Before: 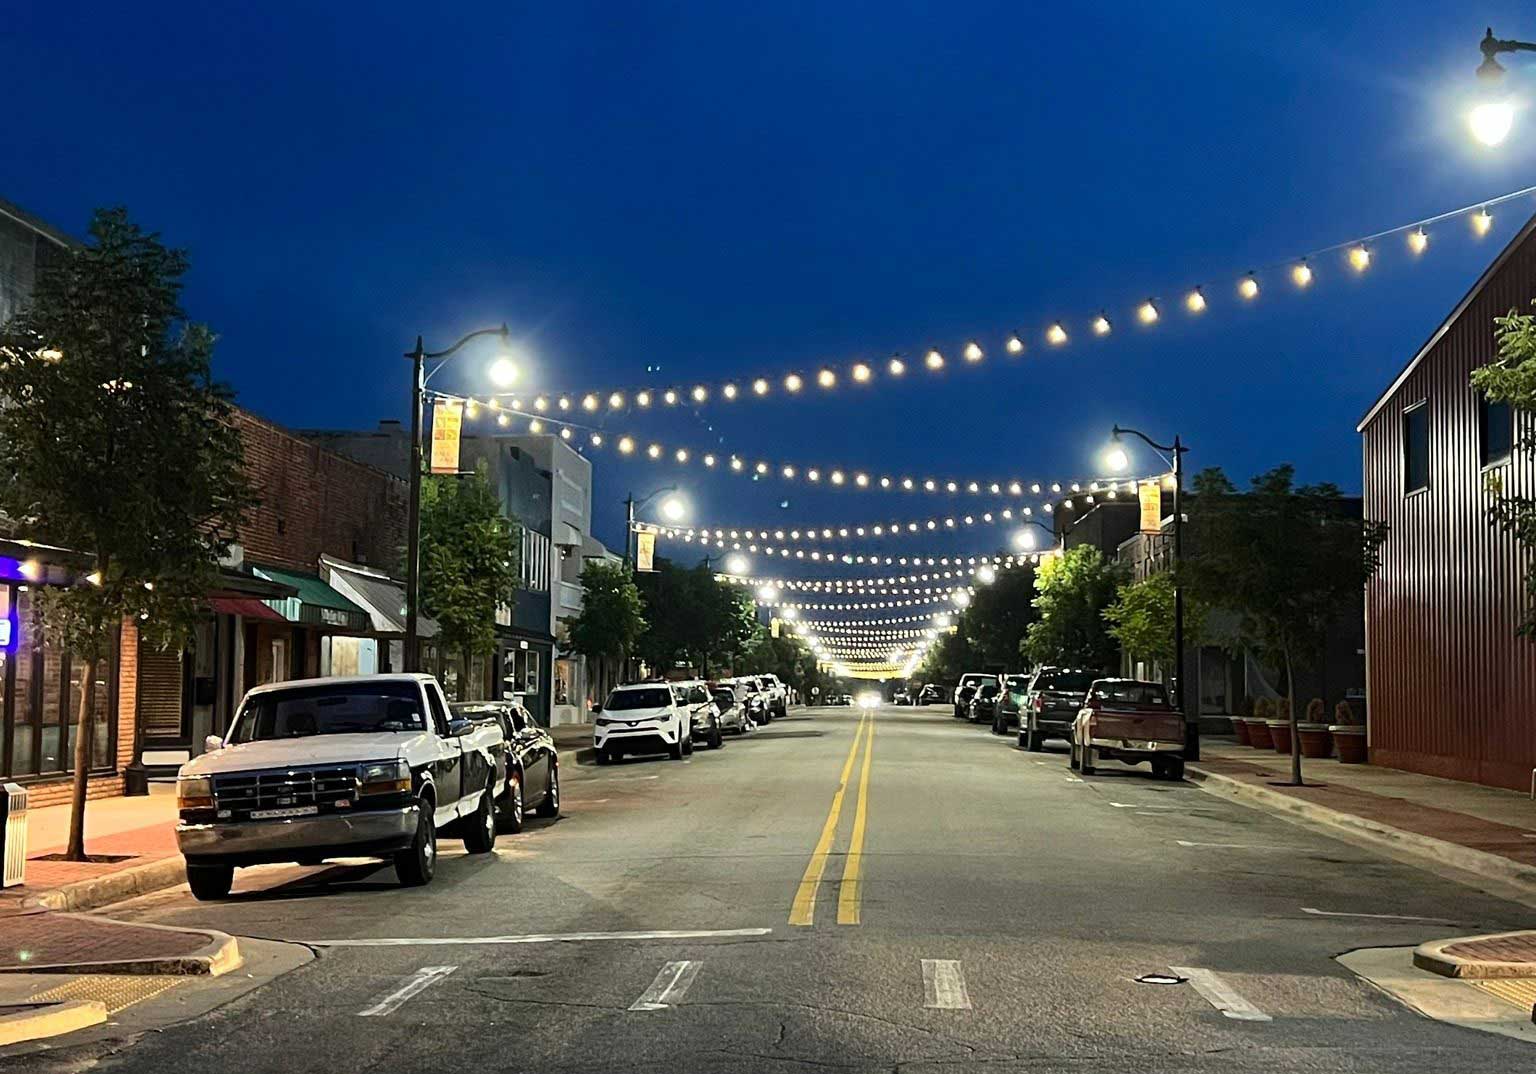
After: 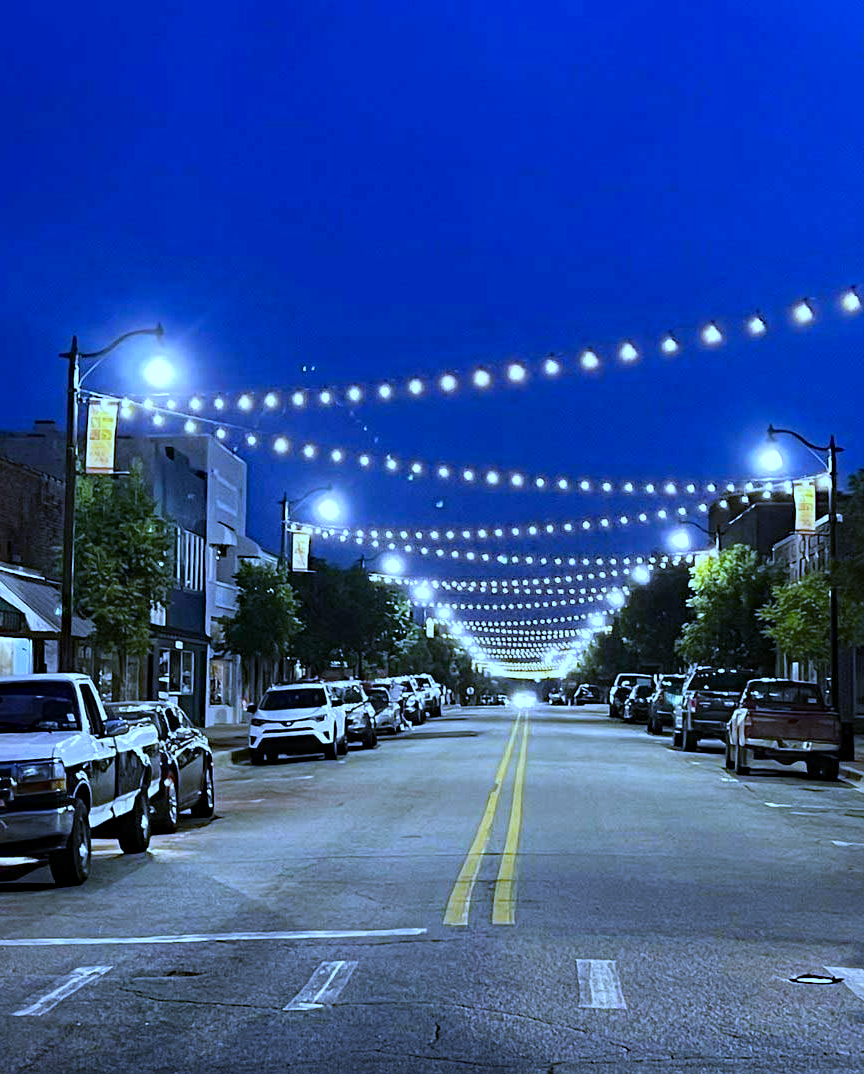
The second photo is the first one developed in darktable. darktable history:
crop and rotate: left 22.516%, right 21.234%
white balance: red 0.766, blue 1.537
haze removal: strength 0.29, distance 0.25, compatibility mode true, adaptive false
